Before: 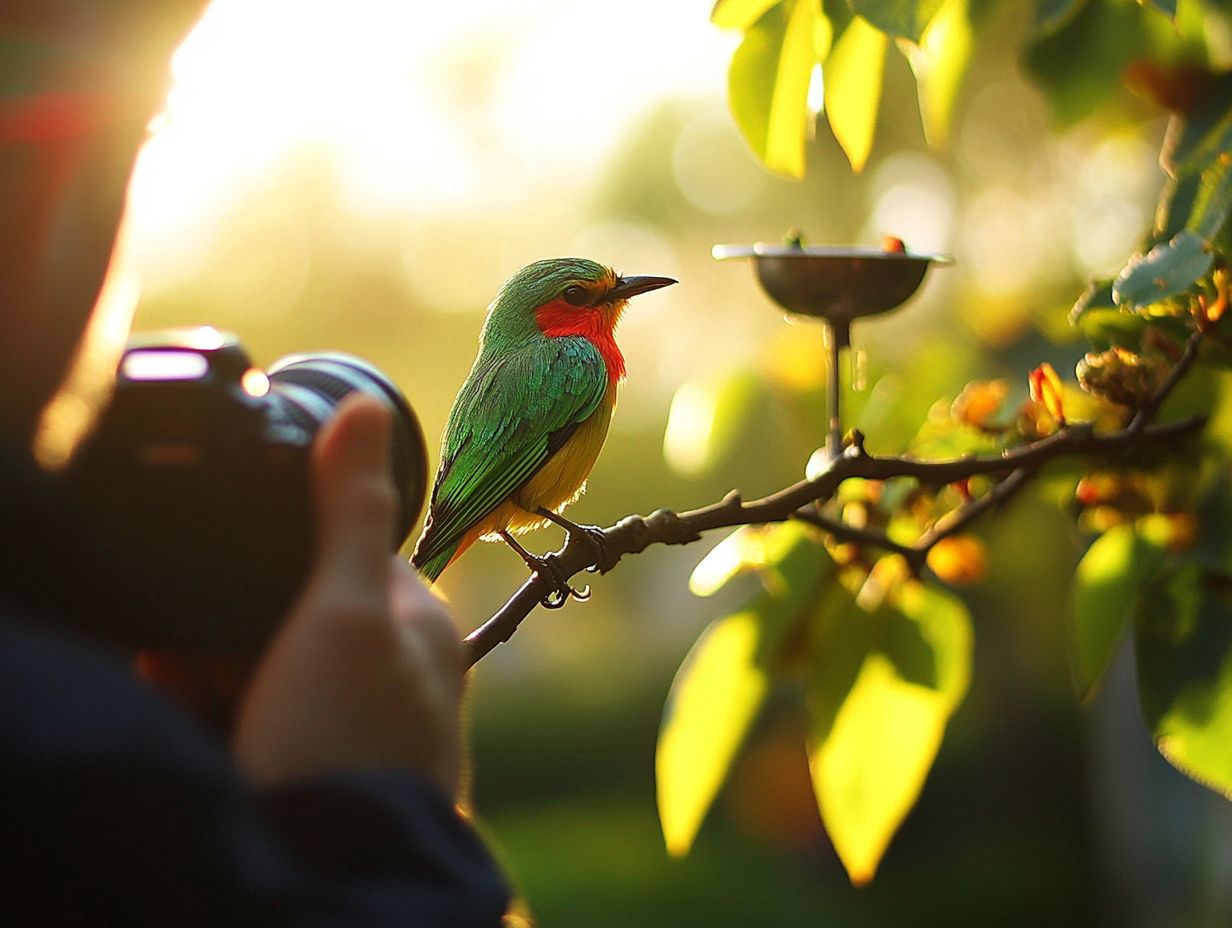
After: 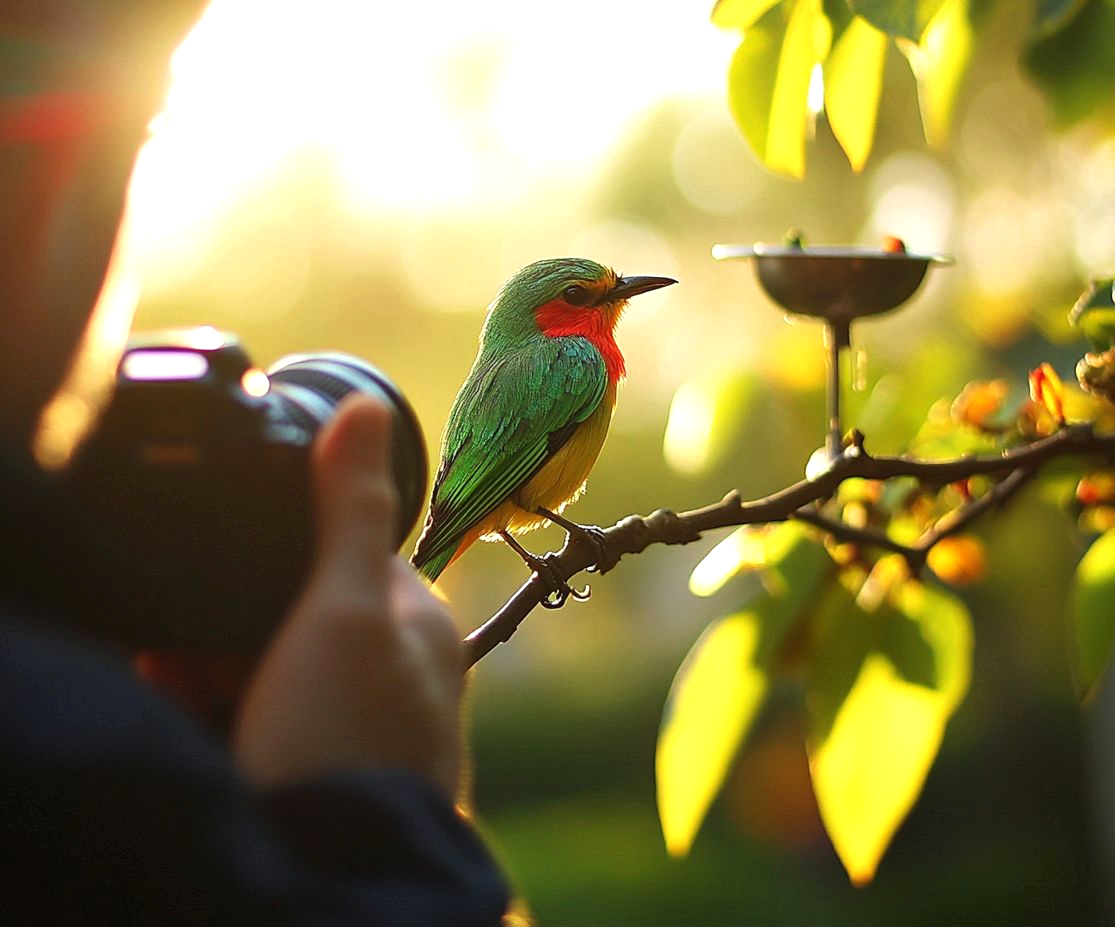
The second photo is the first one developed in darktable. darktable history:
crop: right 9.483%, bottom 0.035%
exposure: exposure 0.197 EV, compensate highlight preservation false
